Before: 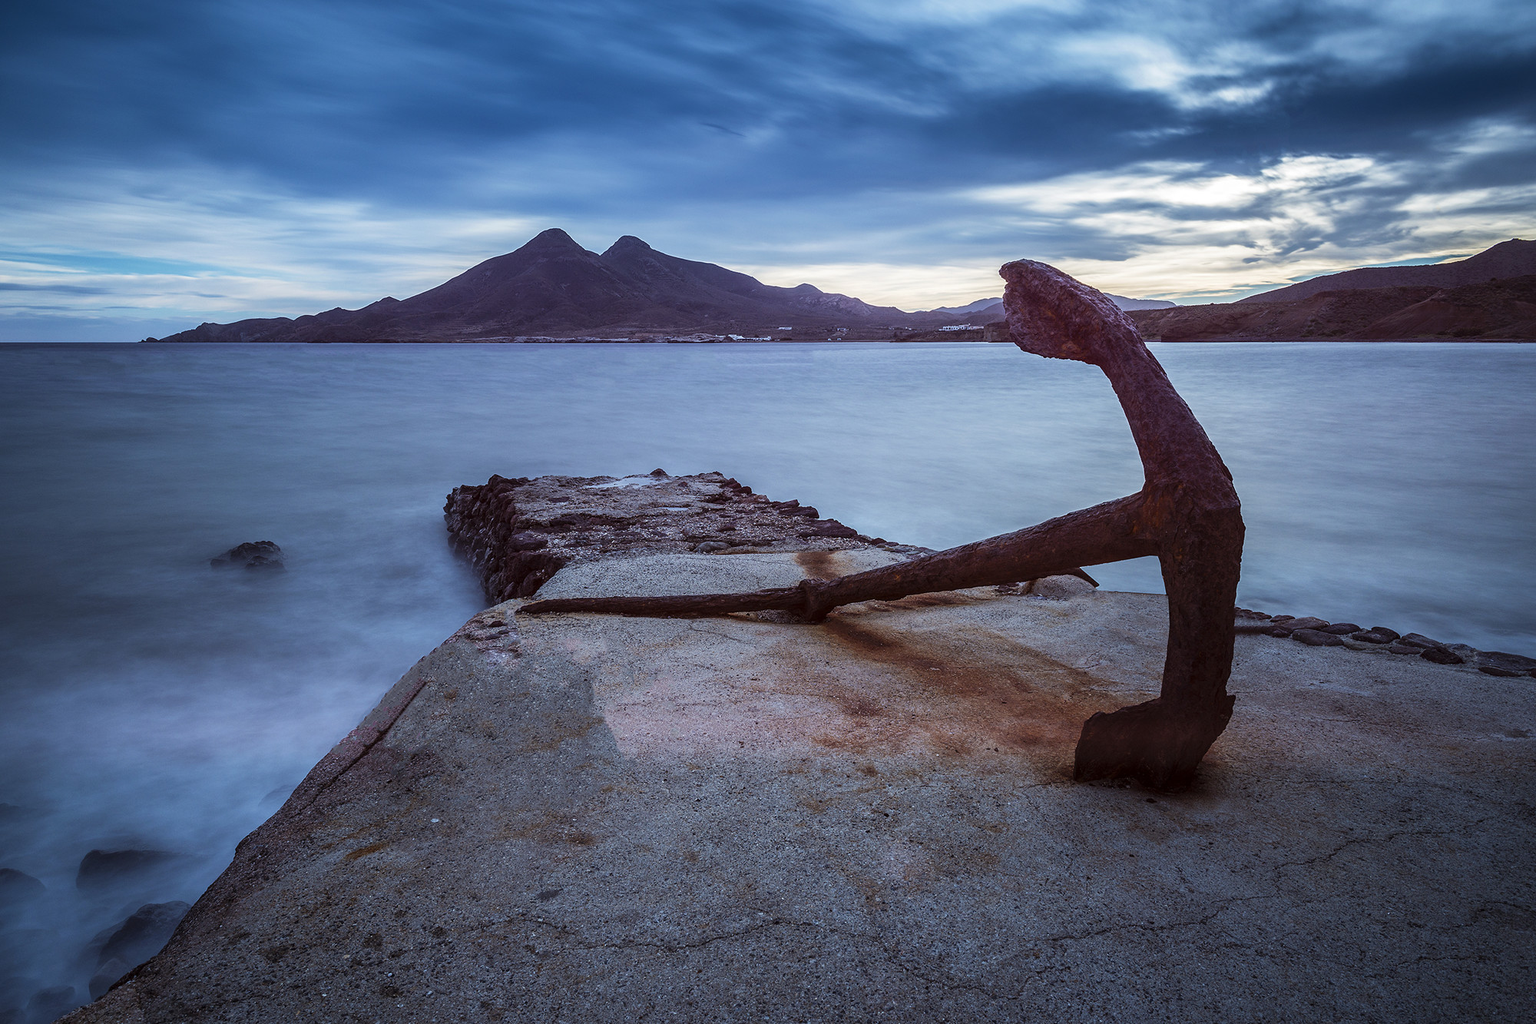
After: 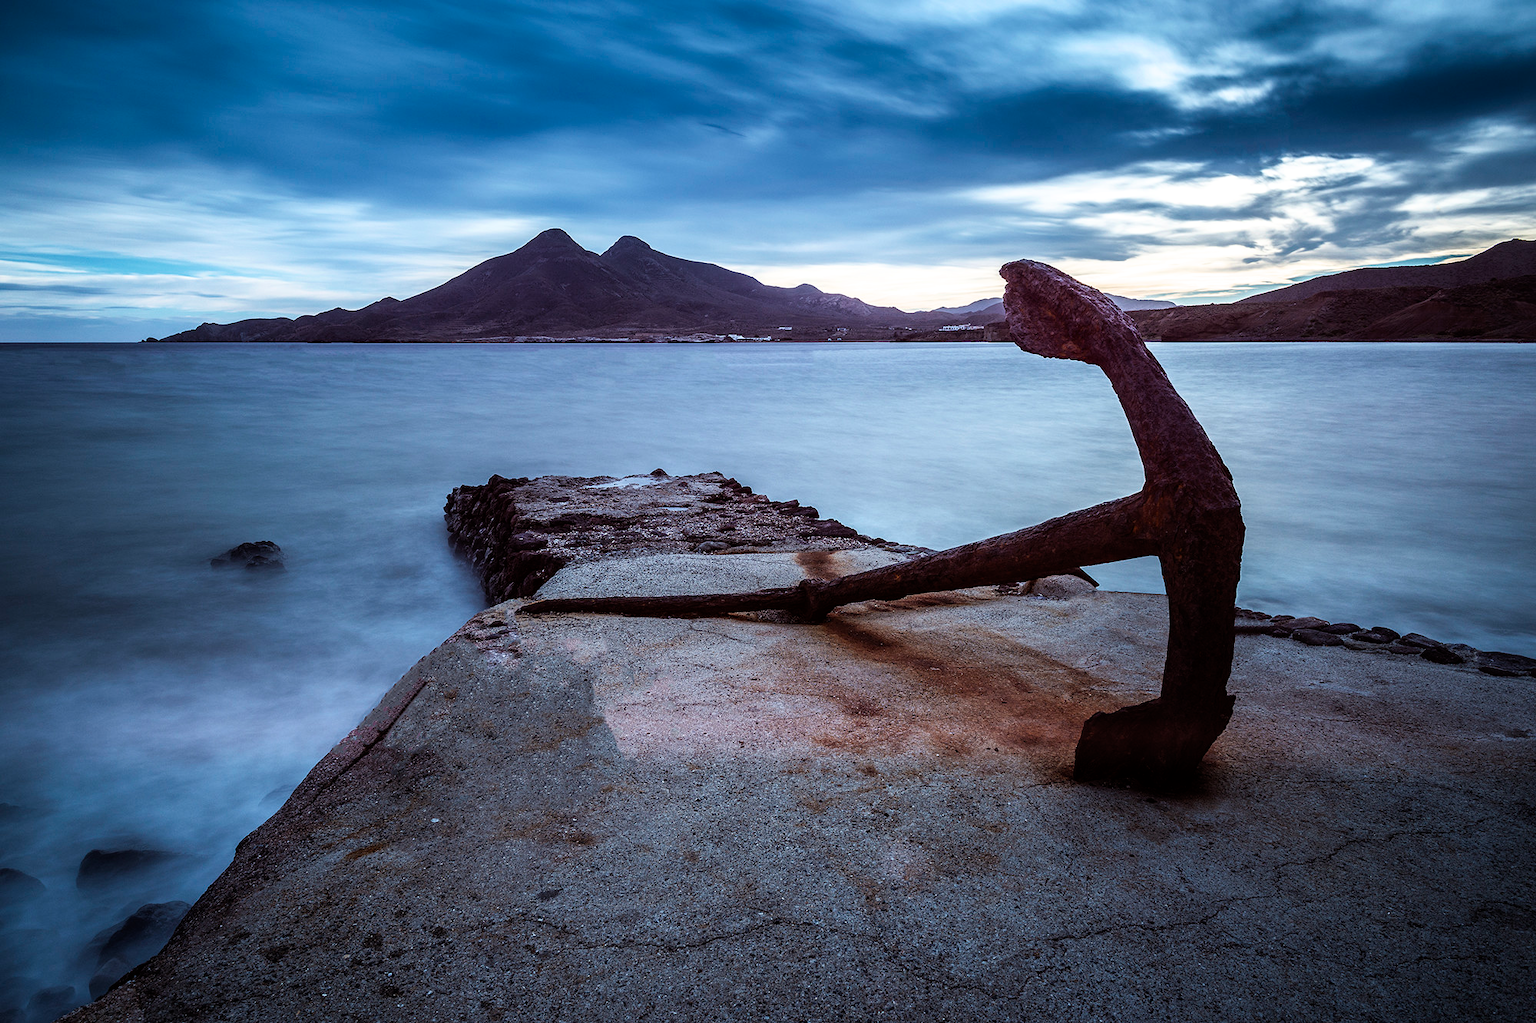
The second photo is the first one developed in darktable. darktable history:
white balance: emerald 1
filmic rgb: black relative exposure -9.08 EV, white relative exposure 2.3 EV, hardness 7.49
